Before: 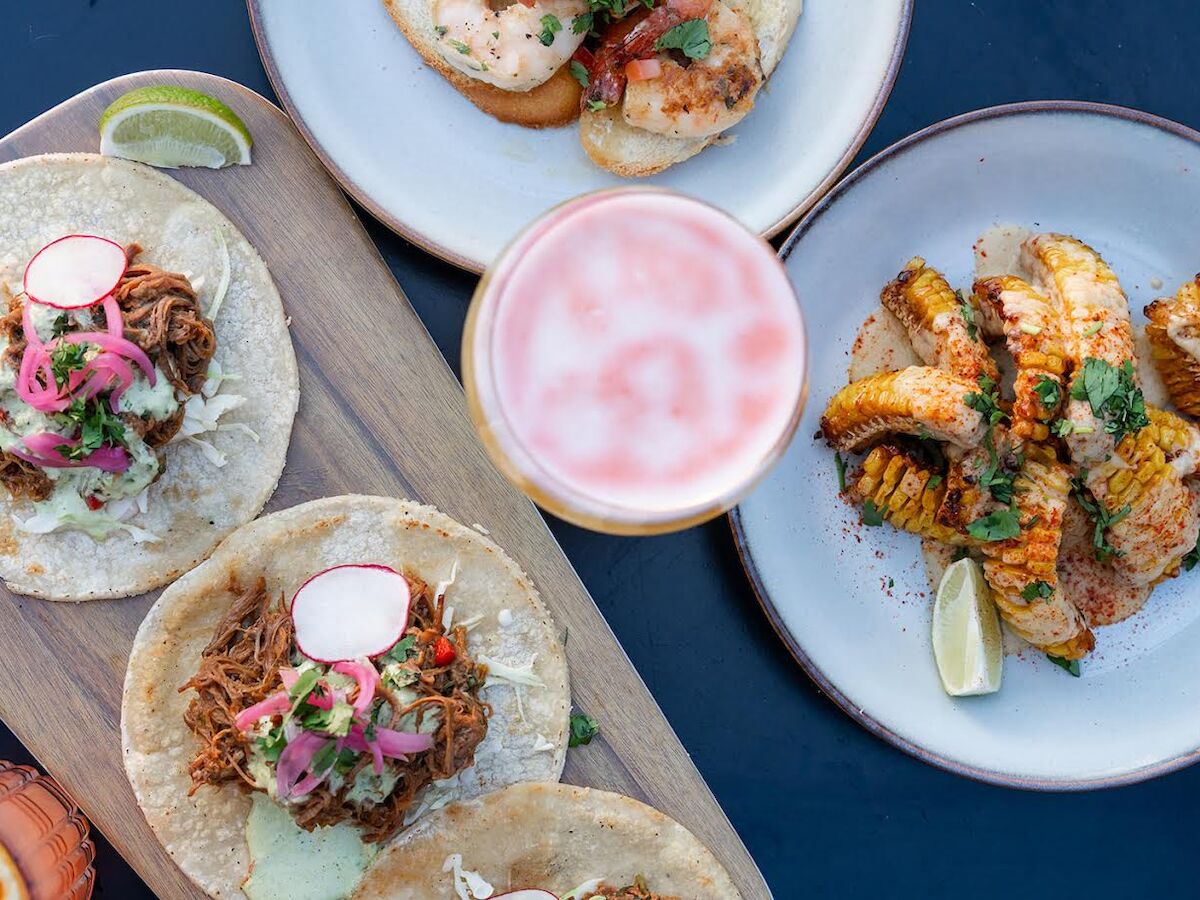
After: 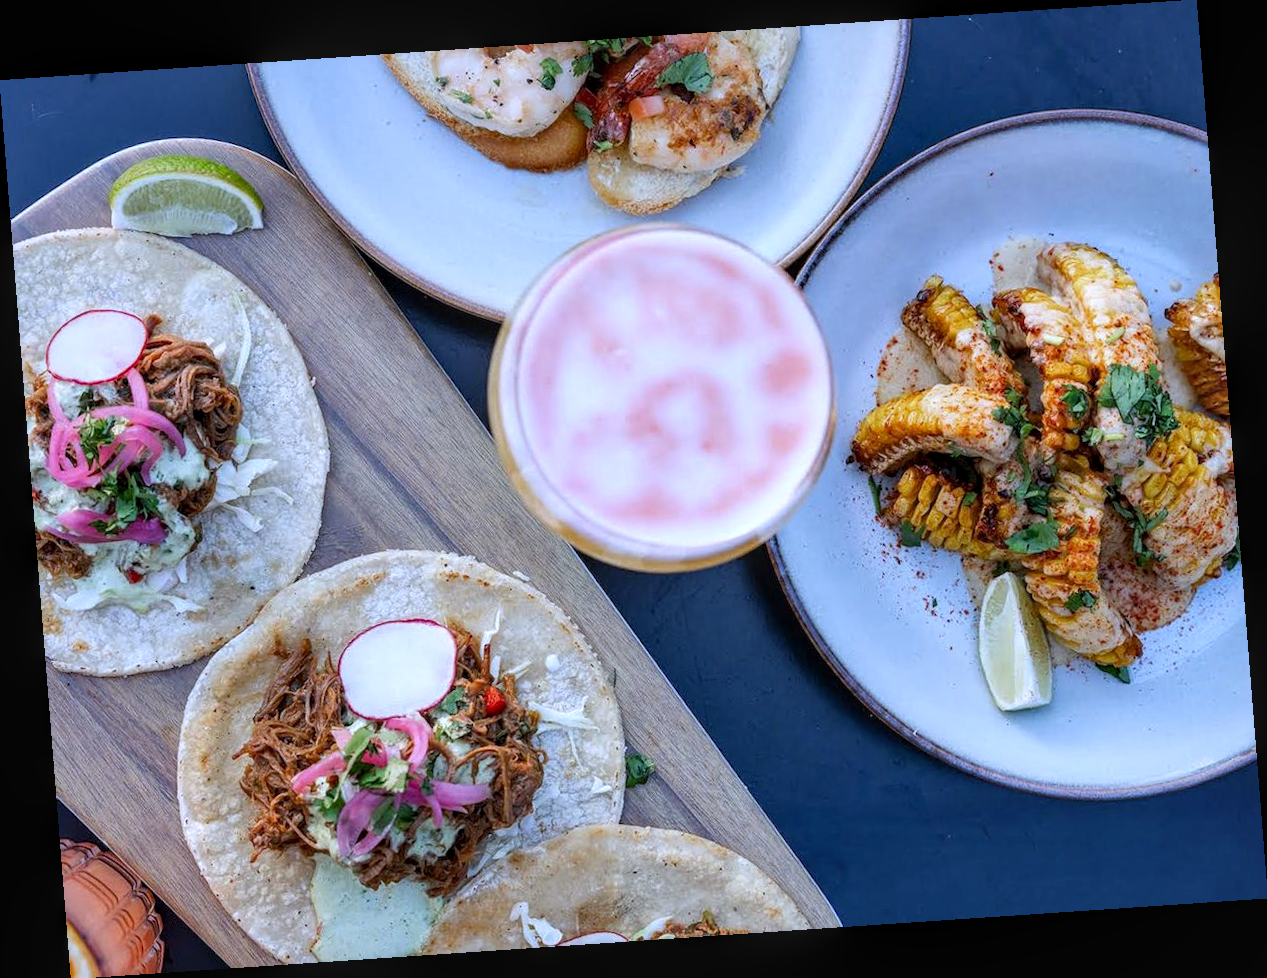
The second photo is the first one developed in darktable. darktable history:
local contrast: on, module defaults
rotate and perspective: rotation -4.2°, shear 0.006, automatic cropping off
white balance: red 0.948, green 1.02, blue 1.176
